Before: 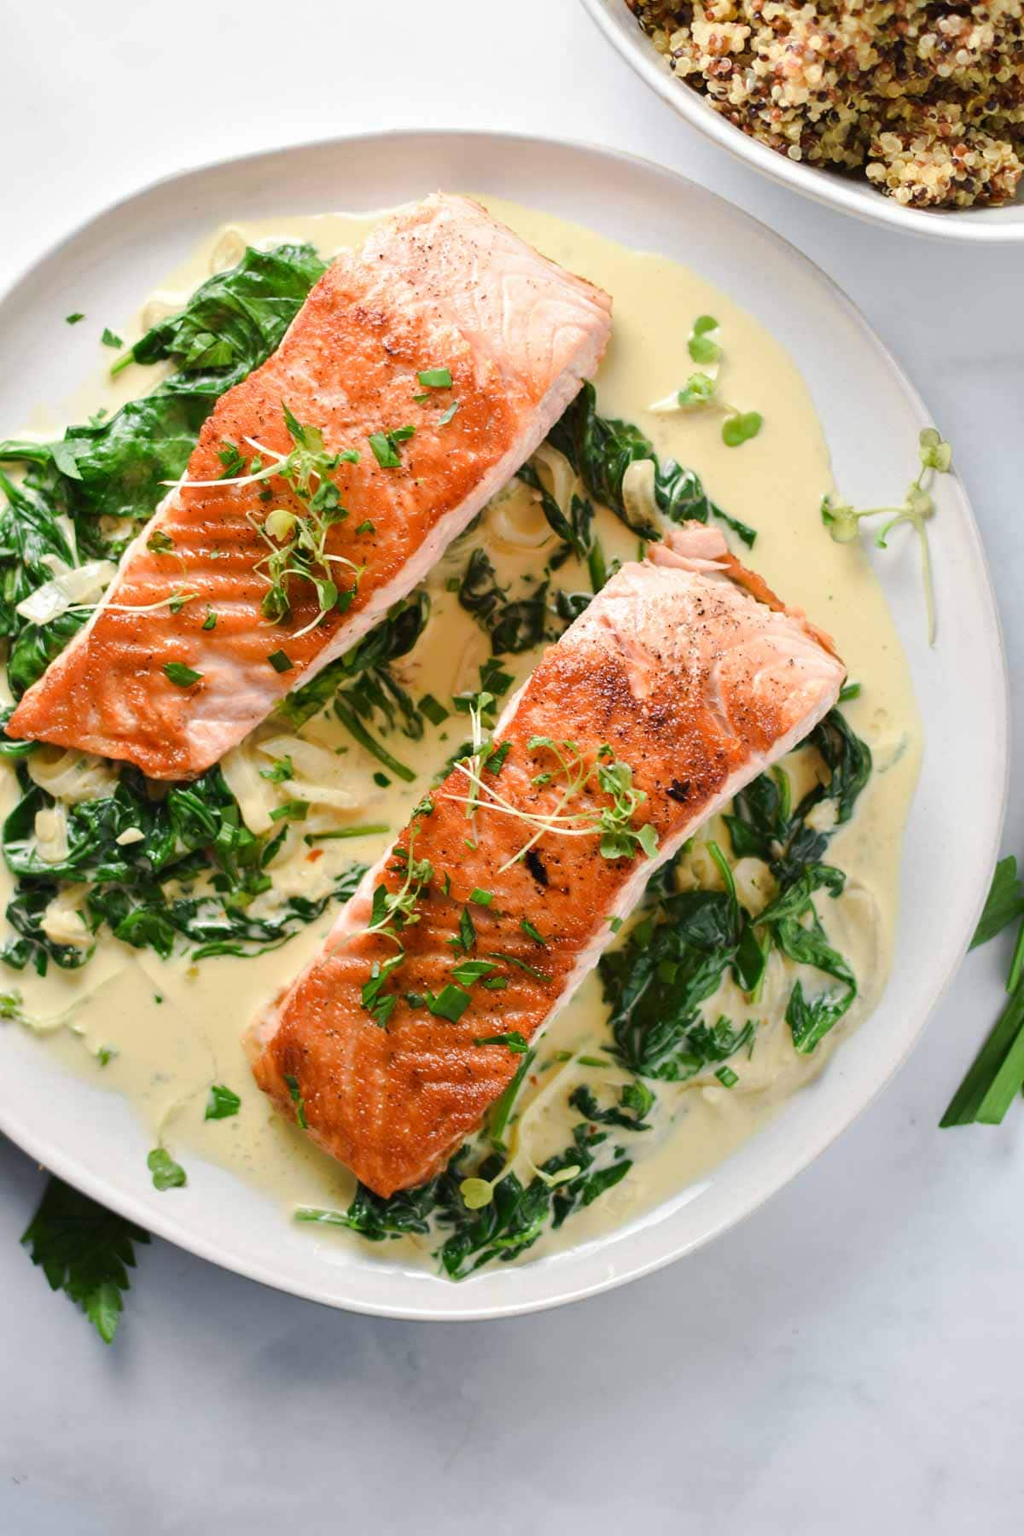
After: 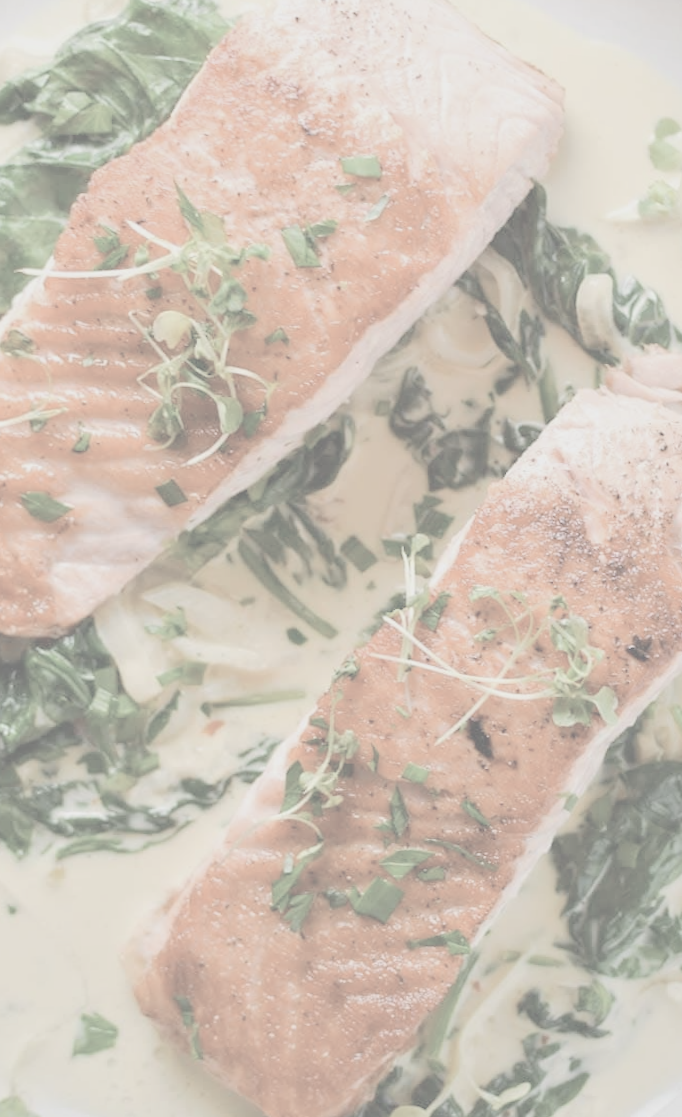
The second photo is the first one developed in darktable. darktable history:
contrast brightness saturation: contrast -0.32, brightness 0.75, saturation -0.78
rotate and perspective: rotation -0.013°, lens shift (vertical) -0.027, lens shift (horizontal) 0.178, crop left 0.016, crop right 0.989, crop top 0.082, crop bottom 0.918
crop: left 16.202%, top 11.208%, right 26.045%, bottom 20.557%
